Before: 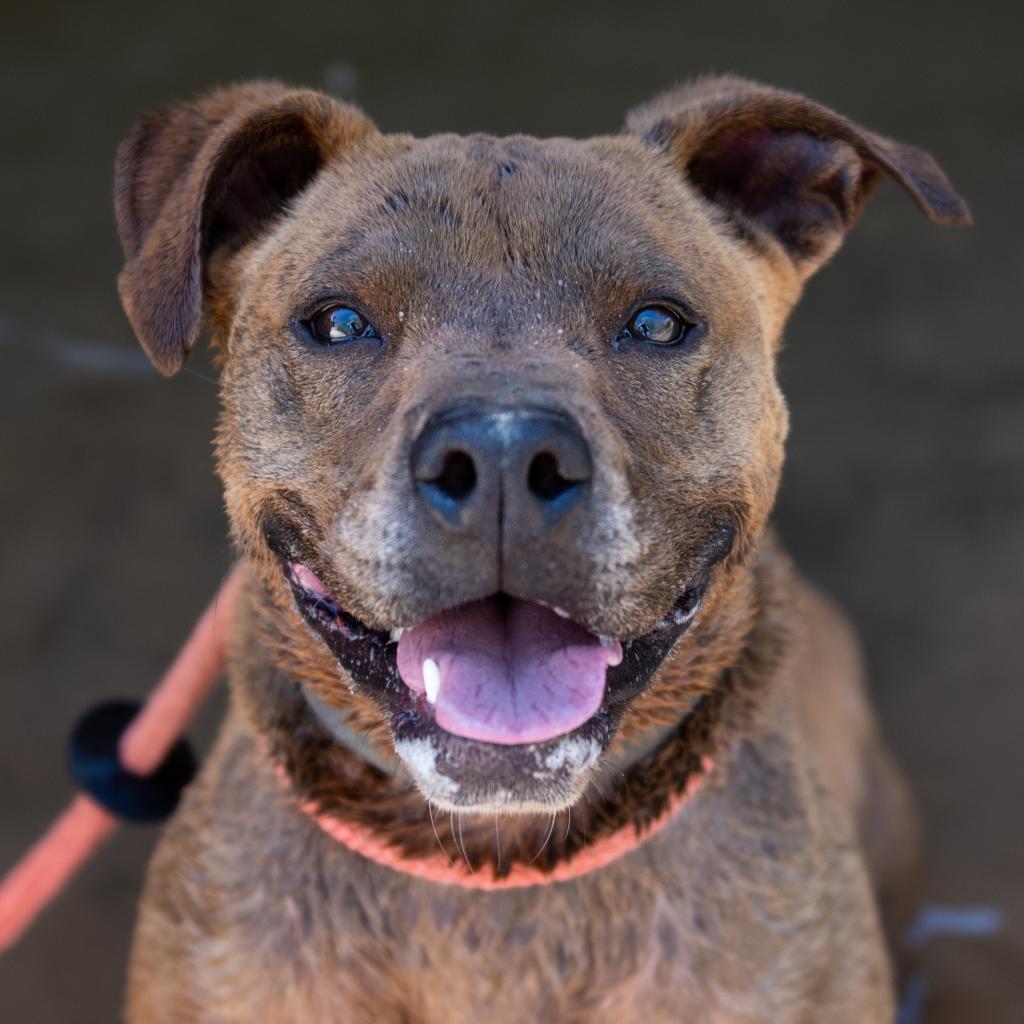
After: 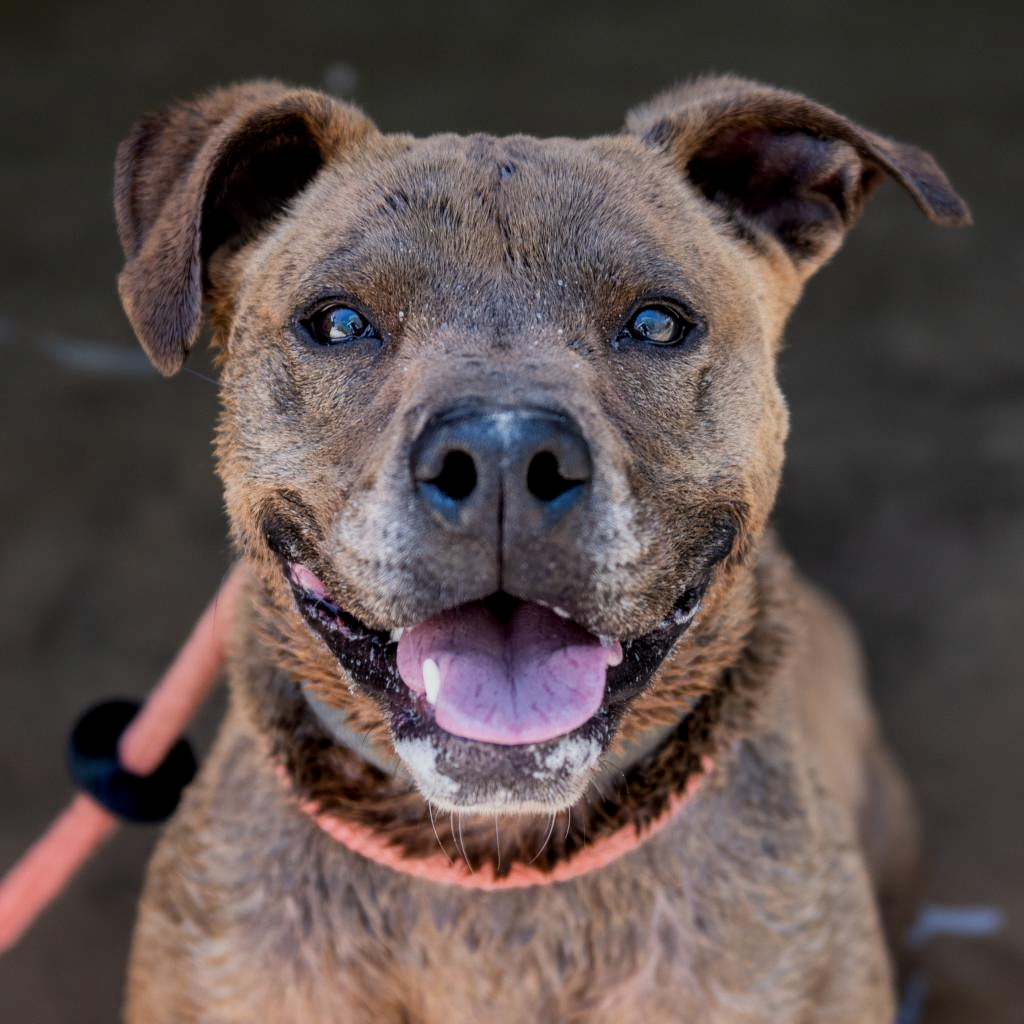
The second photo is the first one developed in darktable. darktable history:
local contrast: detail 130%
filmic rgb: black relative exposure -7.65 EV, white relative exposure 4.56 EV, hardness 3.61, contrast in shadows safe
